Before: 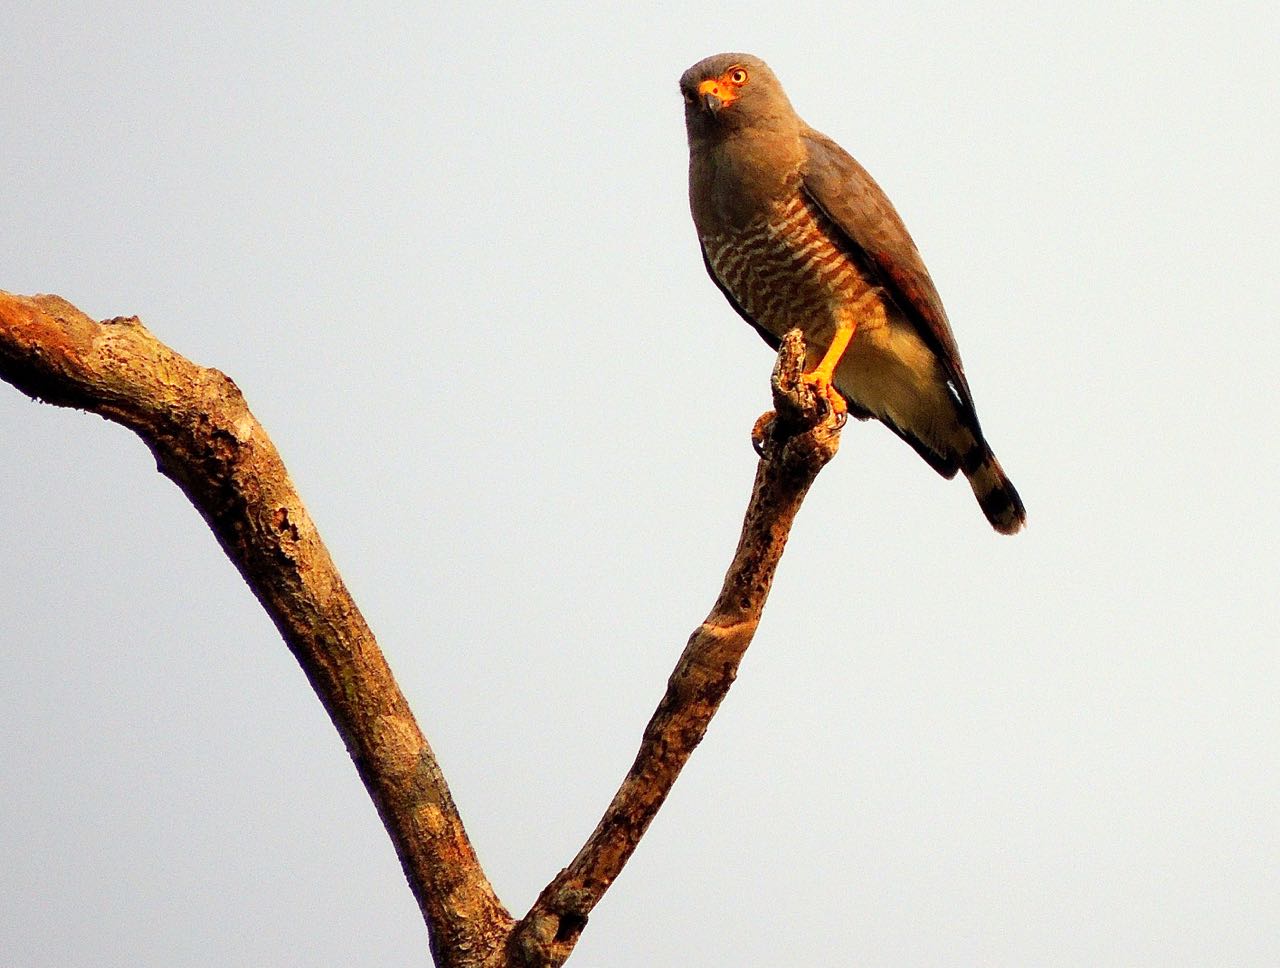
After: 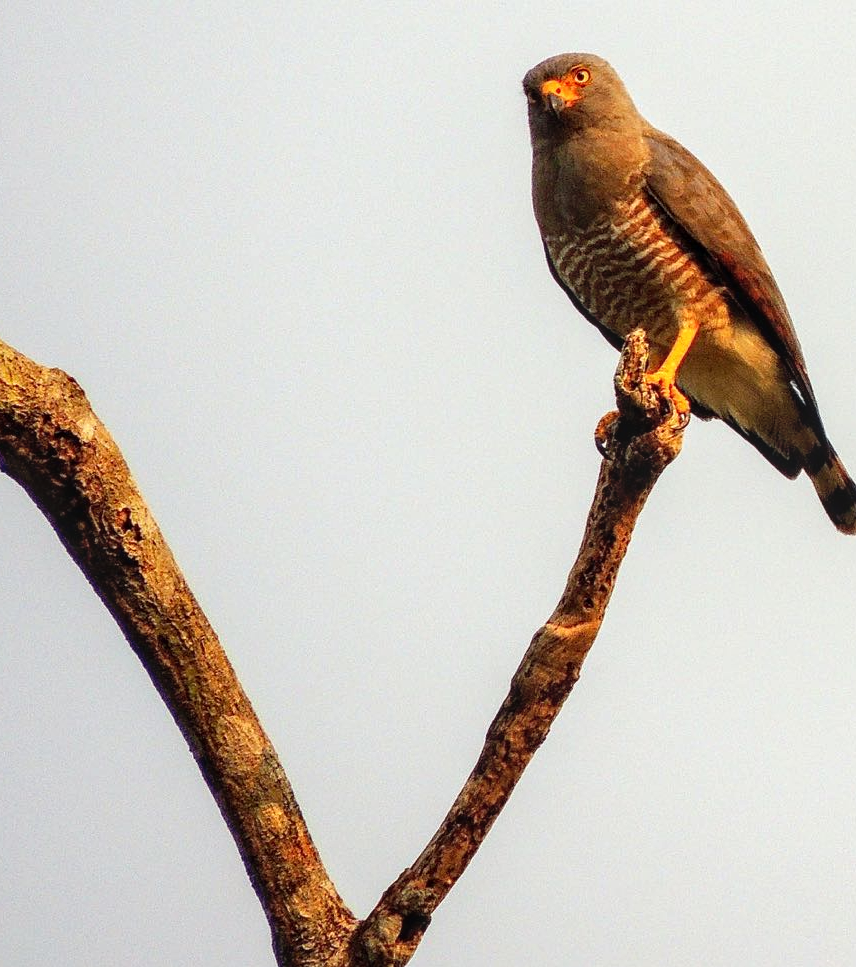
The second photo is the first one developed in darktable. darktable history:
local contrast: on, module defaults
crop and rotate: left 12.318%, right 20.765%
